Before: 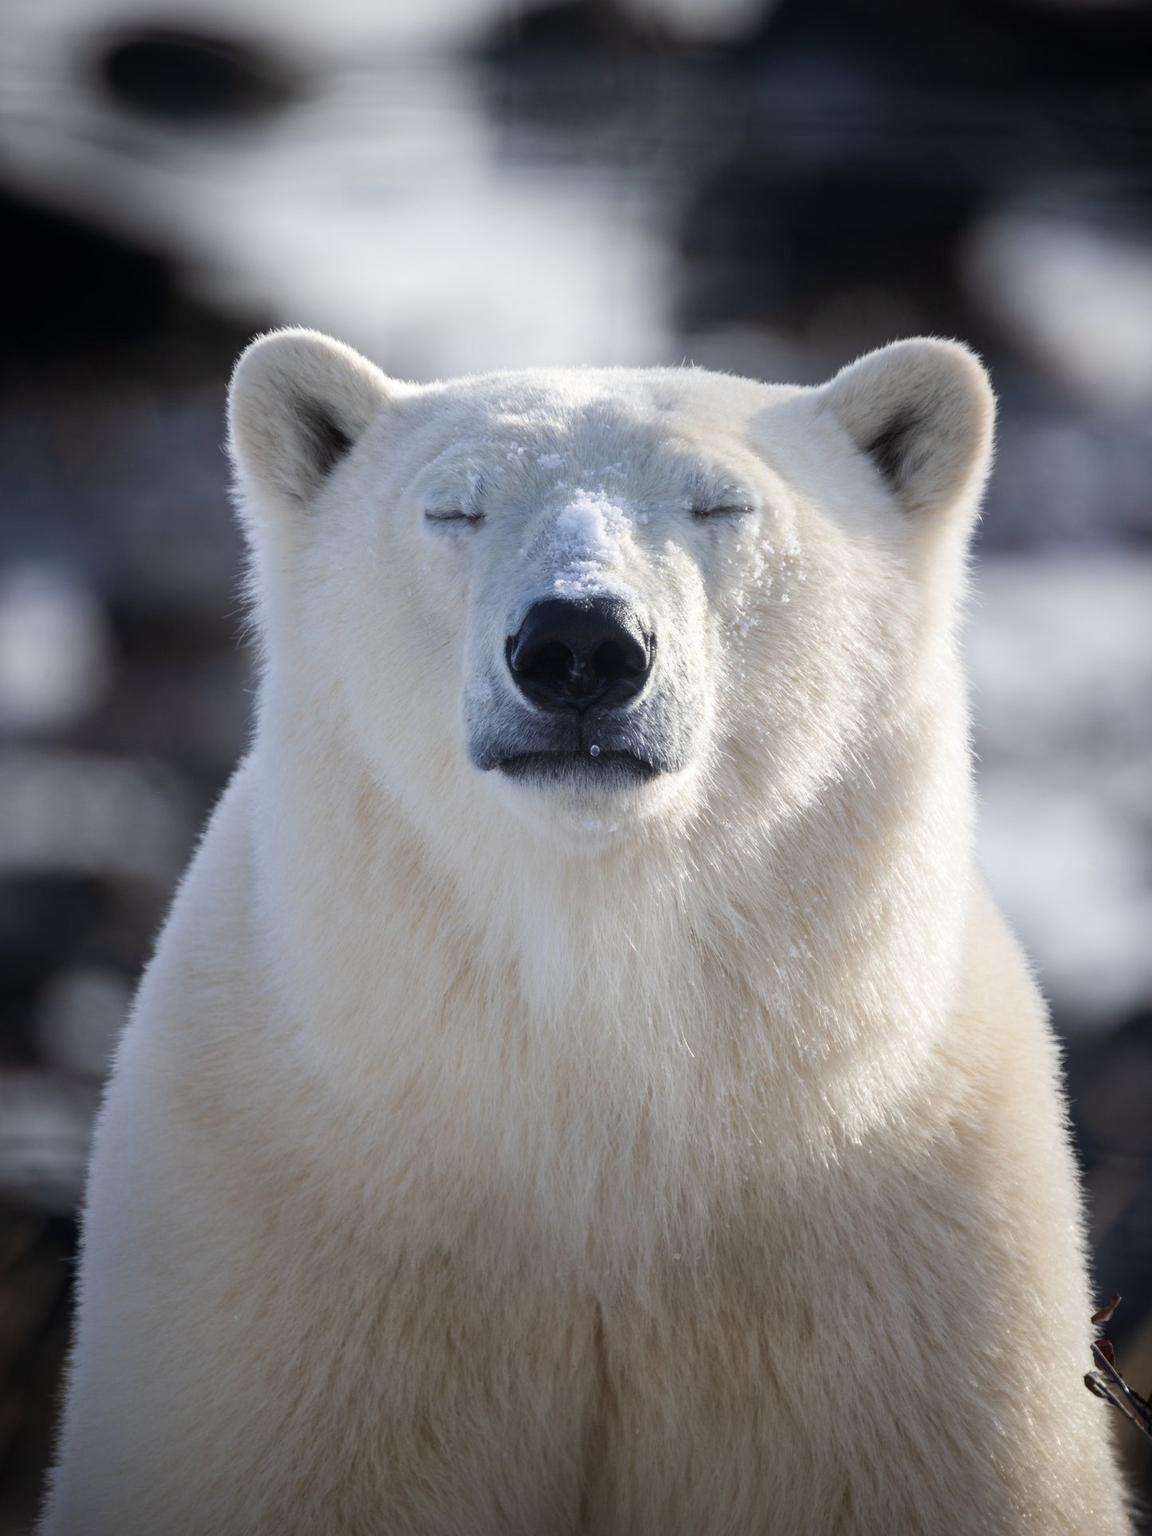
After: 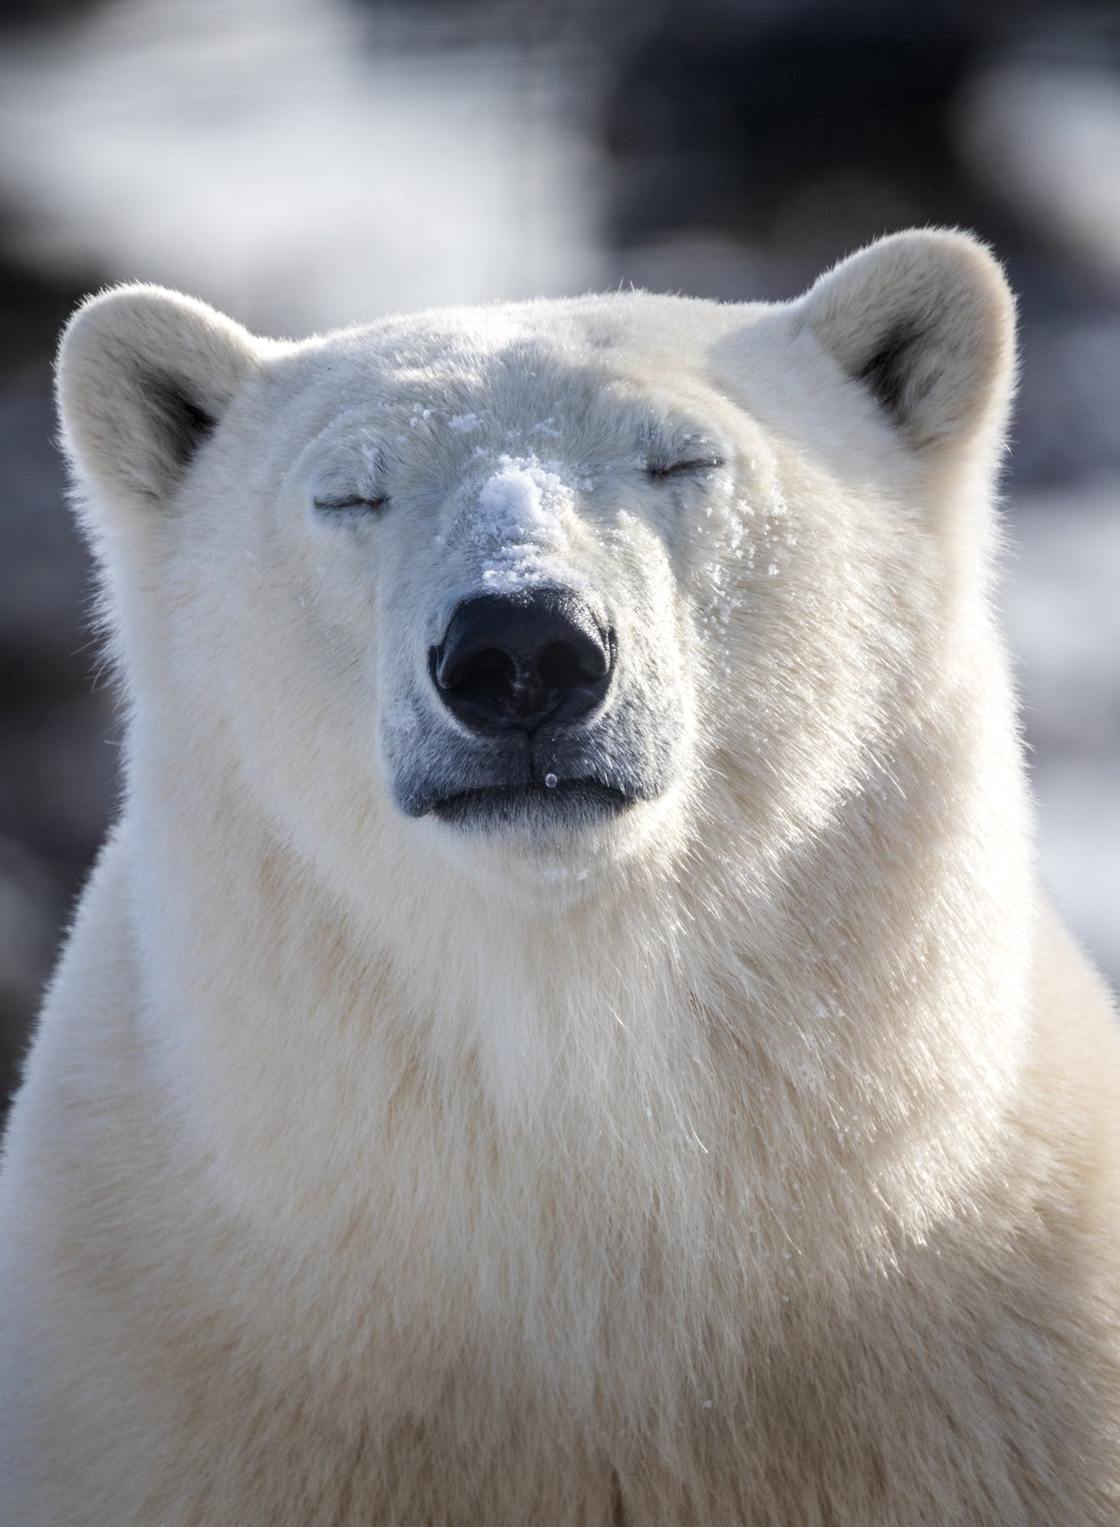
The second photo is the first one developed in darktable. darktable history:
crop and rotate: left 17.046%, top 10.659%, right 12.989%, bottom 14.553%
local contrast: on, module defaults
rotate and perspective: rotation -4.86°, automatic cropping off
